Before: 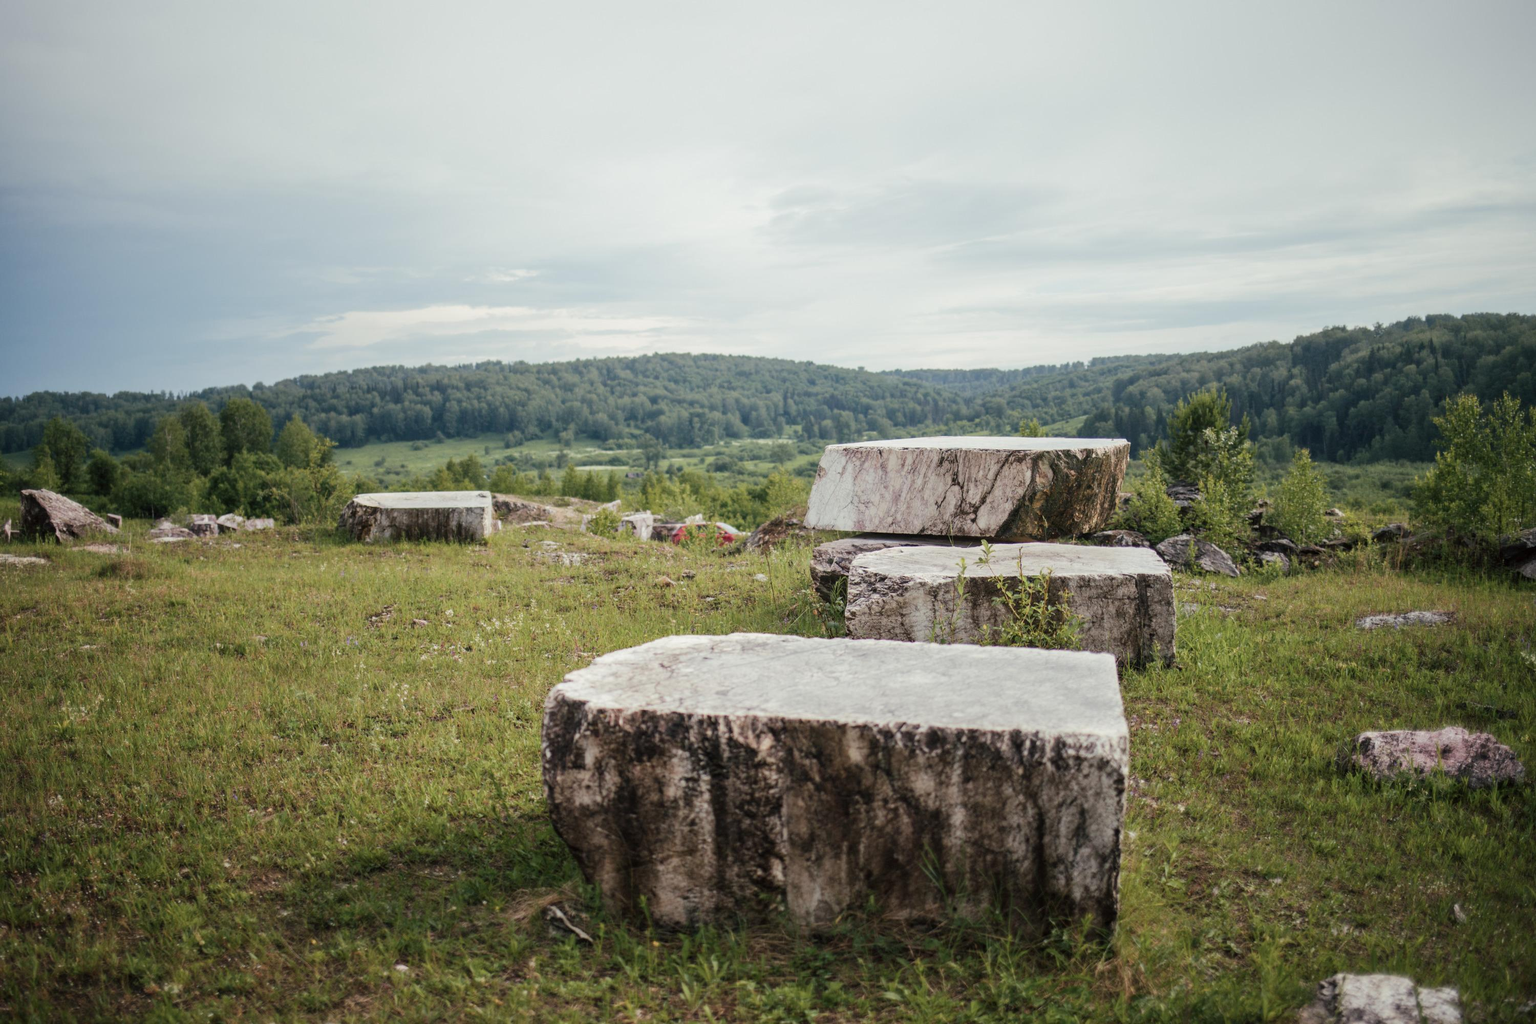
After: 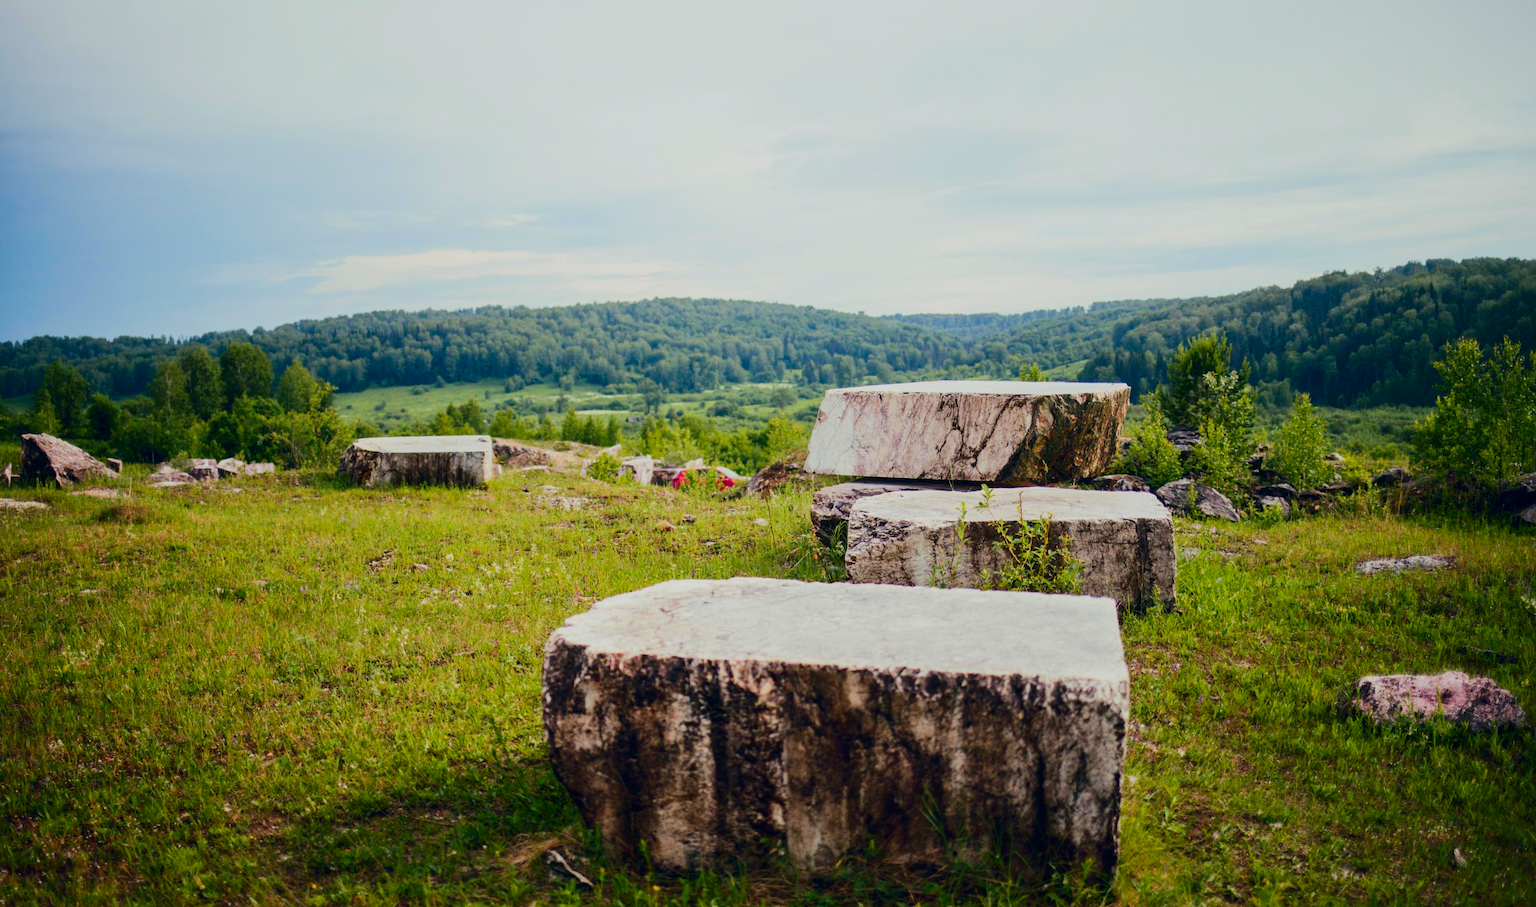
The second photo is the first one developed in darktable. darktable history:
crop and rotate: top 5.453%, bottom 5.946%
filmic rgb: black relative exposure -7.65 EV, white relative exposure 4.56 EV, hardness 3.61, contrast 1.054
color balance rgb: global offset › chroma 0.062%, global offset › hue 253.7°, perceptual saturation grading › global saturation 0.847%, contrast -20.014%
contrast brightness saturation: contrast 0.27, brightness 0.021, saturation 0.858
